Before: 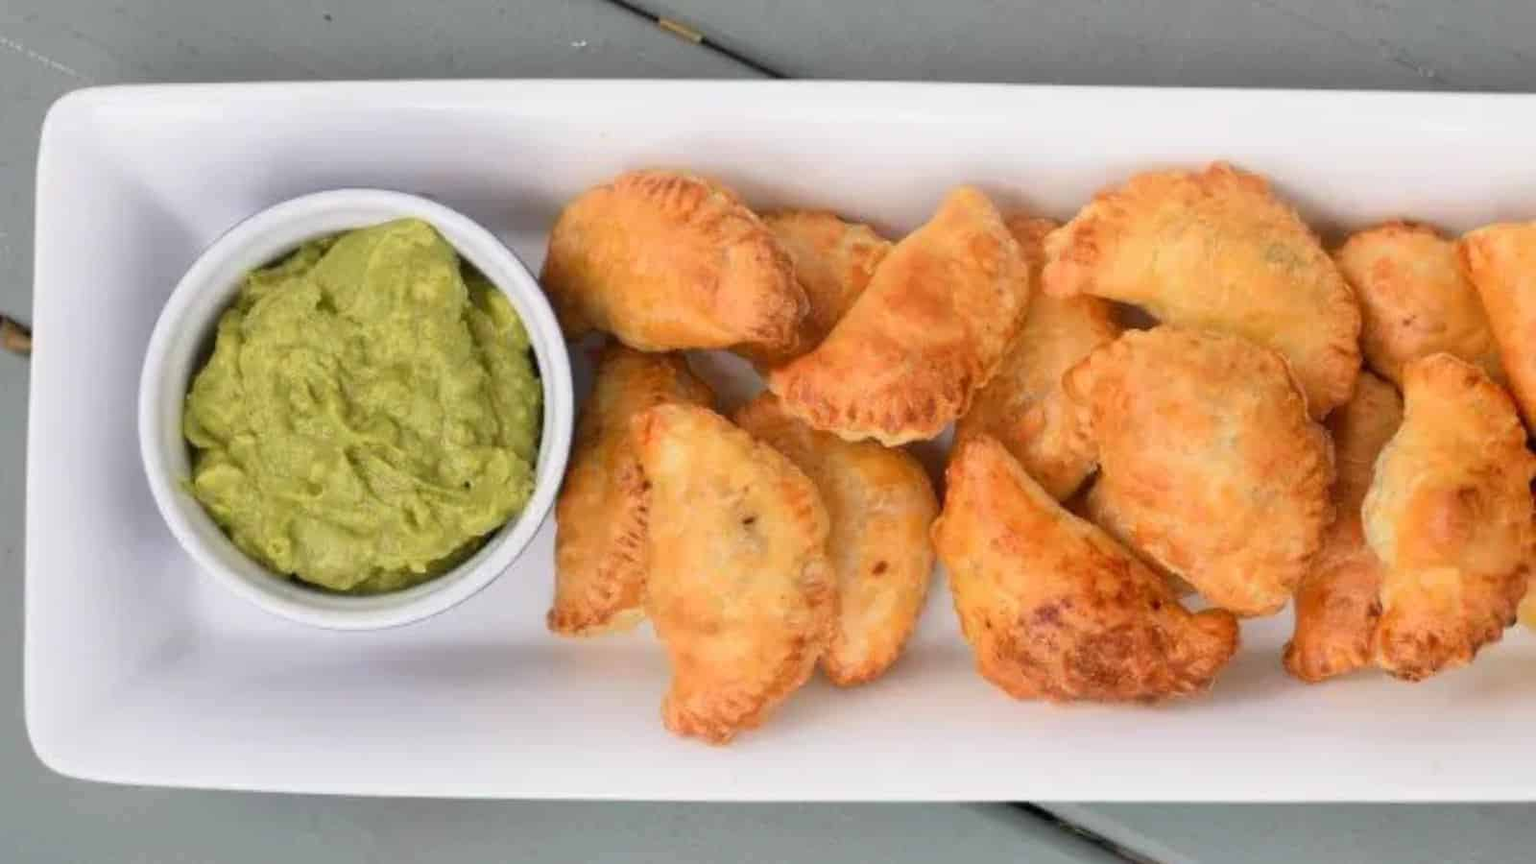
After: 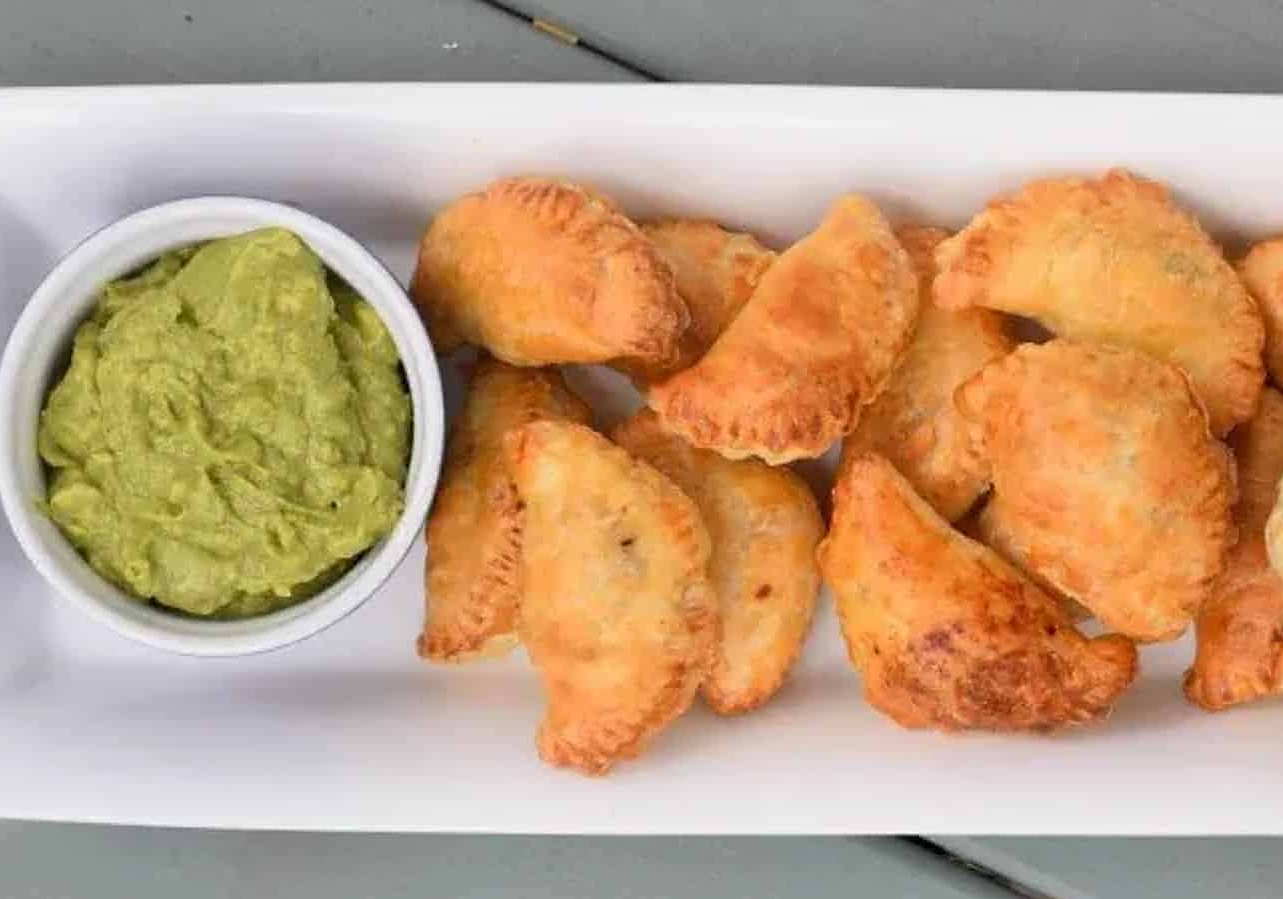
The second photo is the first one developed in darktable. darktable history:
sharpen: on, module defaults
crop and rotate: left 9.597%, right 10.195%
